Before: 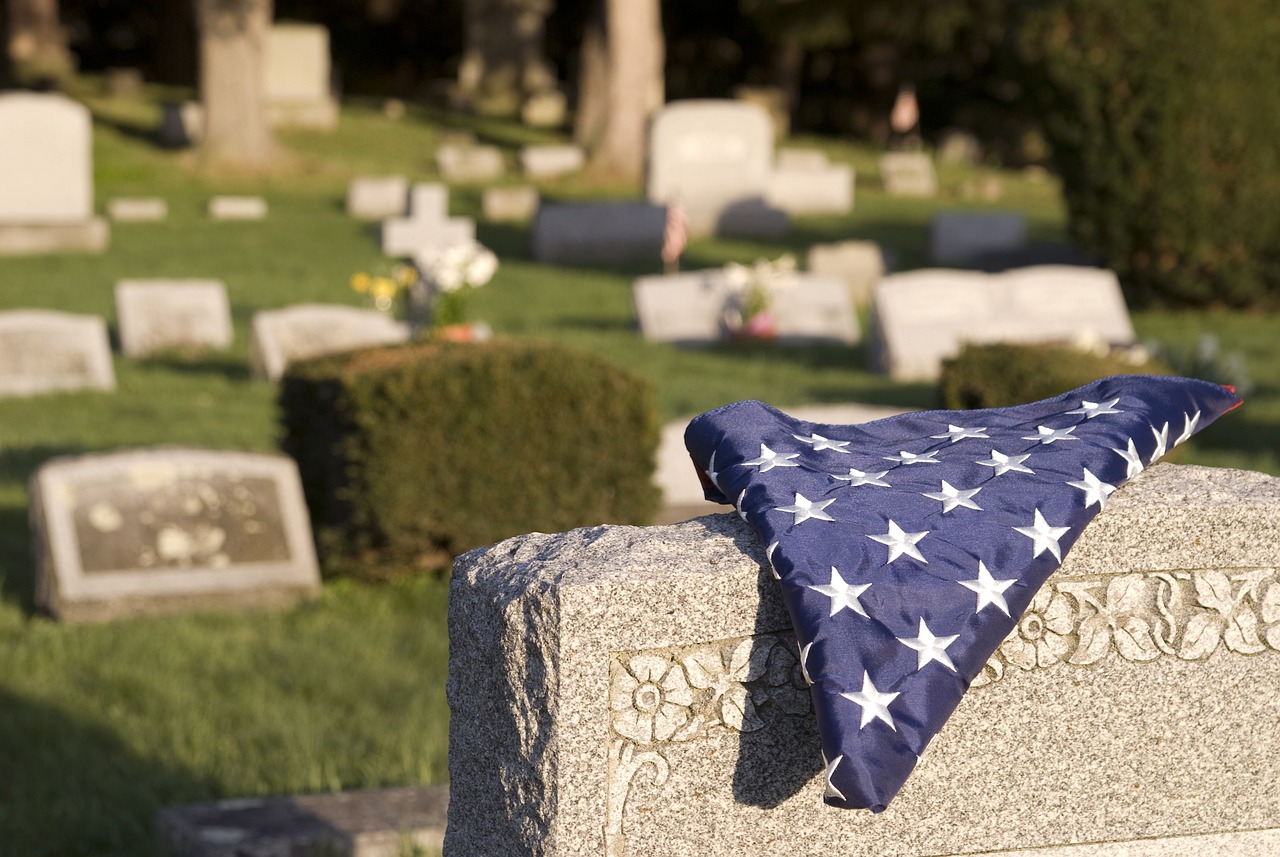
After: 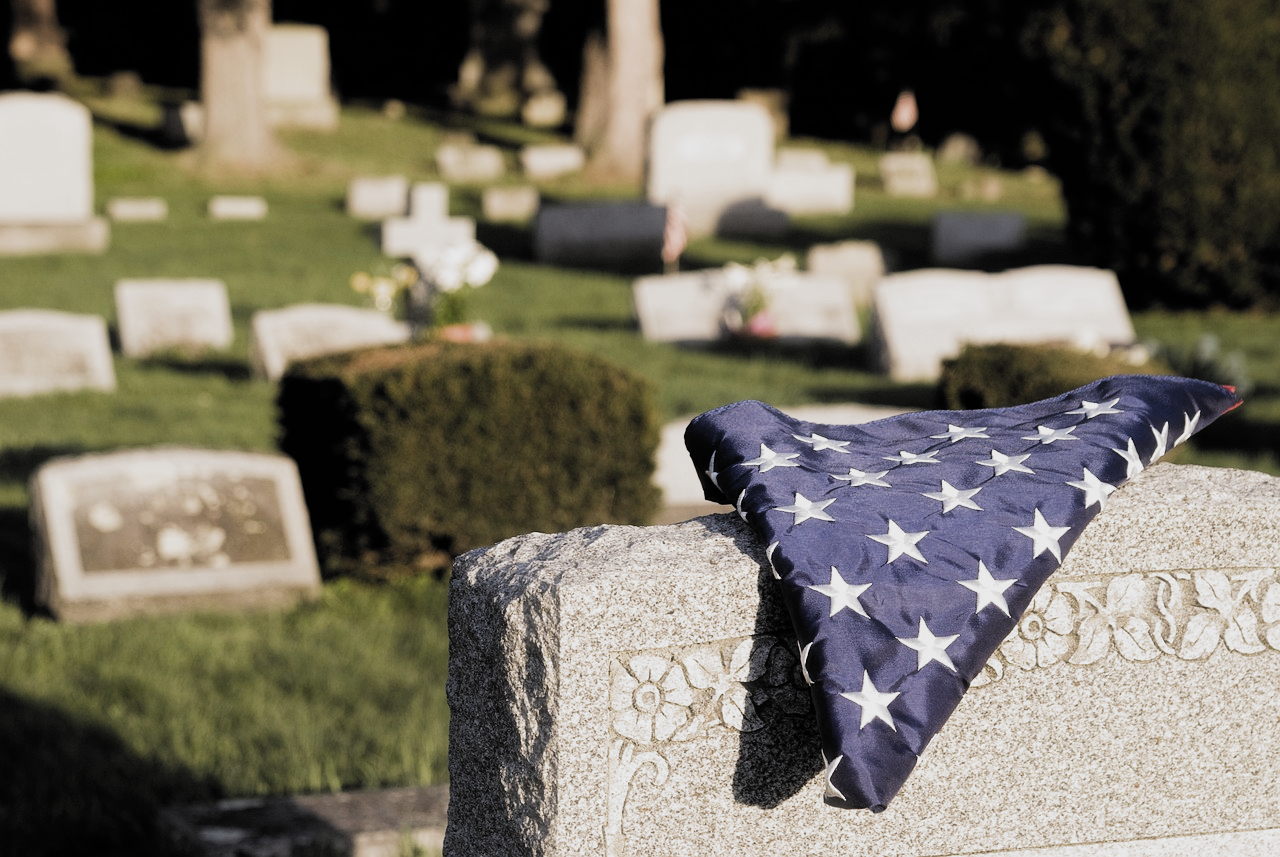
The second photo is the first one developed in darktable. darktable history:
haze removal: strength -0.102, compatibility mode true, adaptive false
filmic rgb: black relative exposure -5.08 EV, white relative exposure 3.97 EV, hardness 2.89, contrast 1.384, highlights saturation mix -29.09%, add noise in highlights 0.001, color science v3 (2019), use custom middle-gray values true, contrast in highlights soft
